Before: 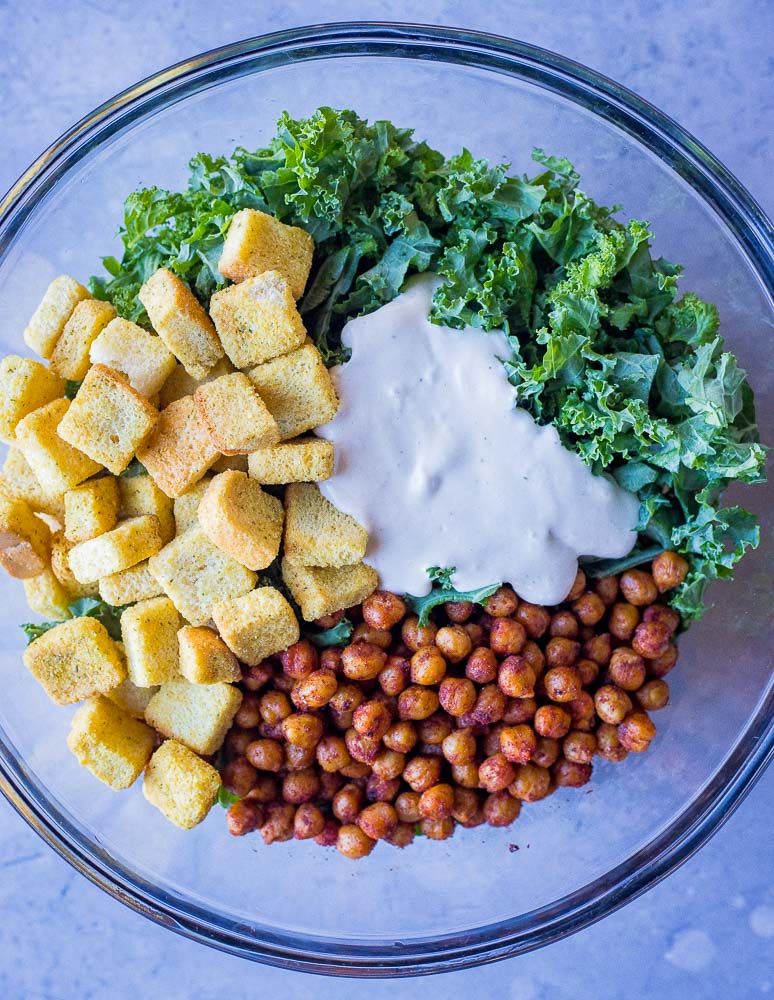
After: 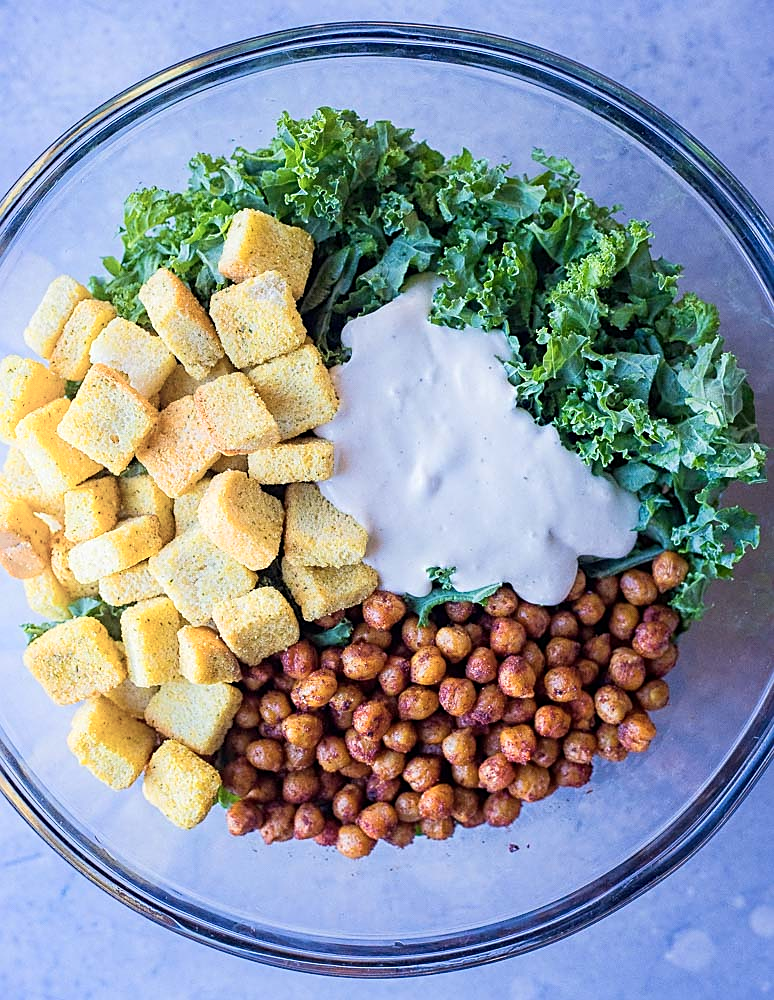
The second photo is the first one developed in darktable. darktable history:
color zones: curves: ch0 [(0, 0.558) (0.143, 0.559) (0.286, 0.529) (0.429, 0.505) (0.571, 0.5) (0.714, 0.5) (0.857, 0.5) (1, 0.558)]; ch1 [(0, 0.469) (0.01, 0.469) (0.12, 0.446) (0.248, 0.469) (0.5, 0.5) (0.748, 0.5) (0.99, 0.469) (1, 0.469)]
sharpen: on, module defaults
shadows and highlights: shadows -40.15, highlights 62.88, soften with gaussian
